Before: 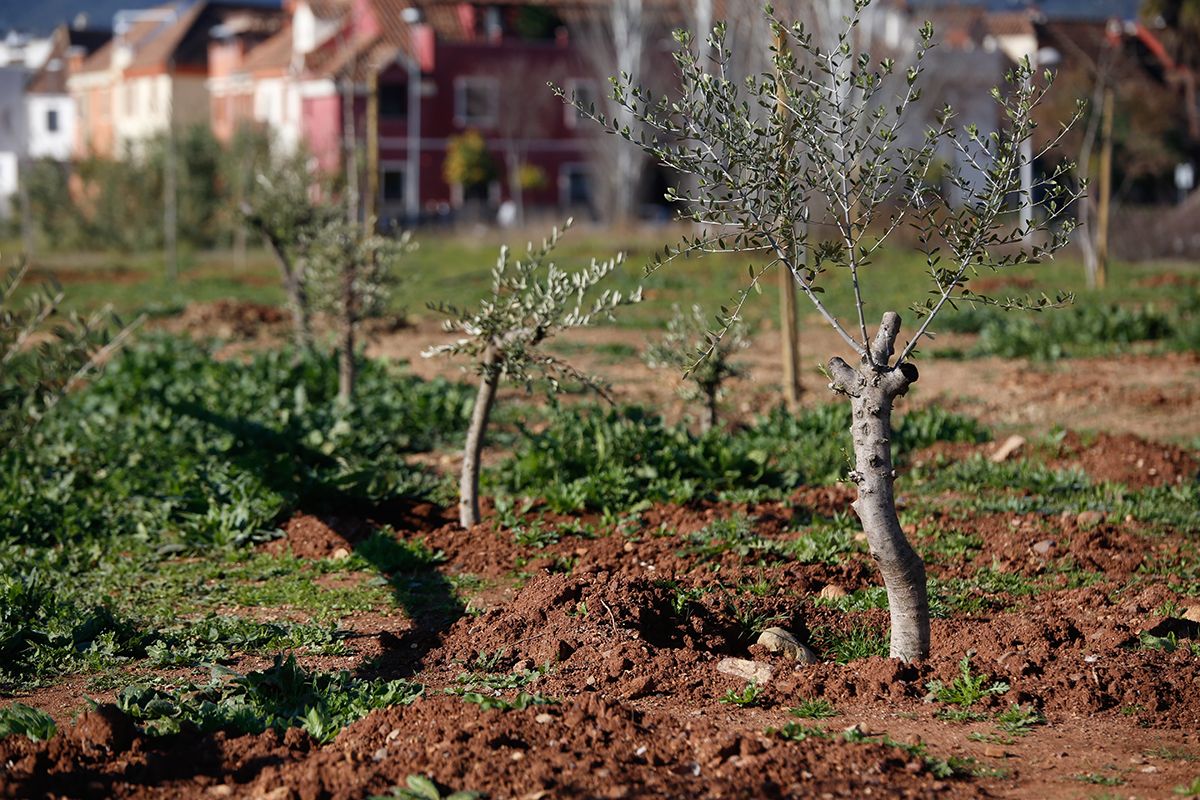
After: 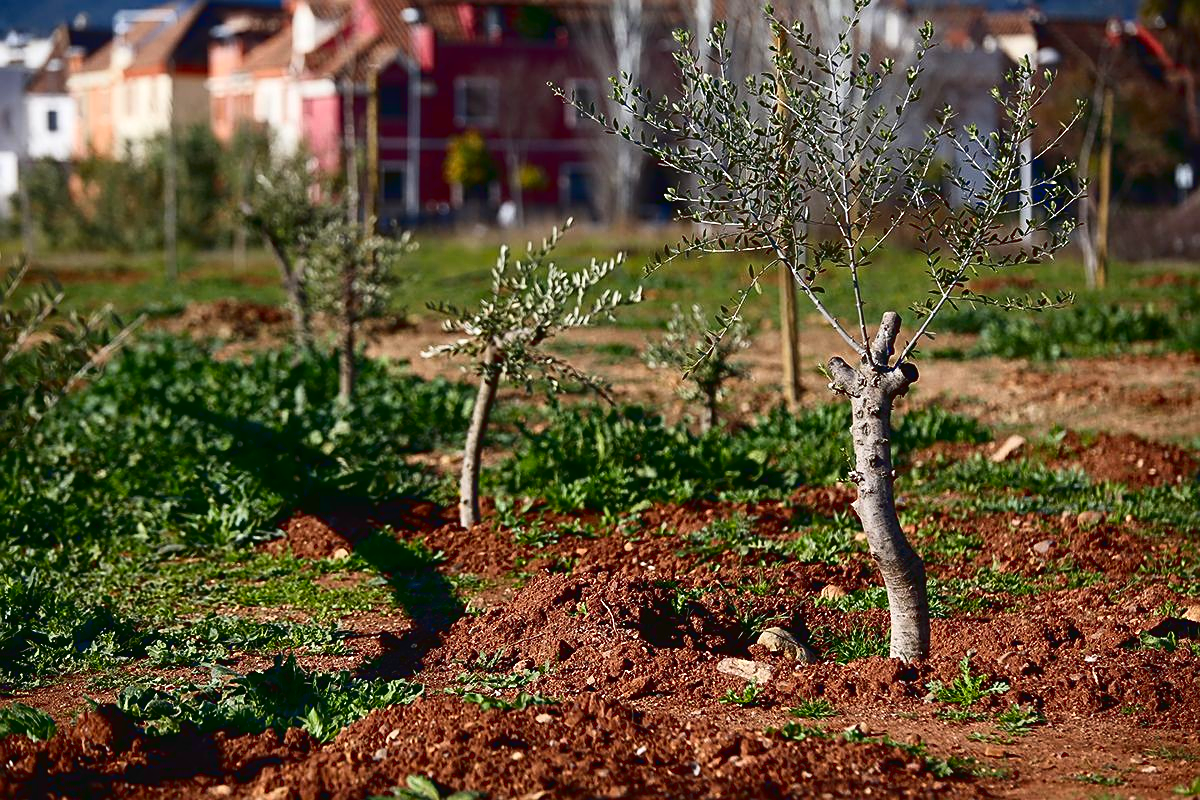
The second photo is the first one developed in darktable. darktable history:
sharpen: on, module defaults
contrast brightness saturation: contrast 0.12, brightness -0.12, saturation 0.2
tone curve: curves: ch0 [(0, 0.028) (0.138, 0.156) (0.468, 0.516) (0.754, 0.823) (1, 1)], color space Lab, linked channels, preserve colors none
